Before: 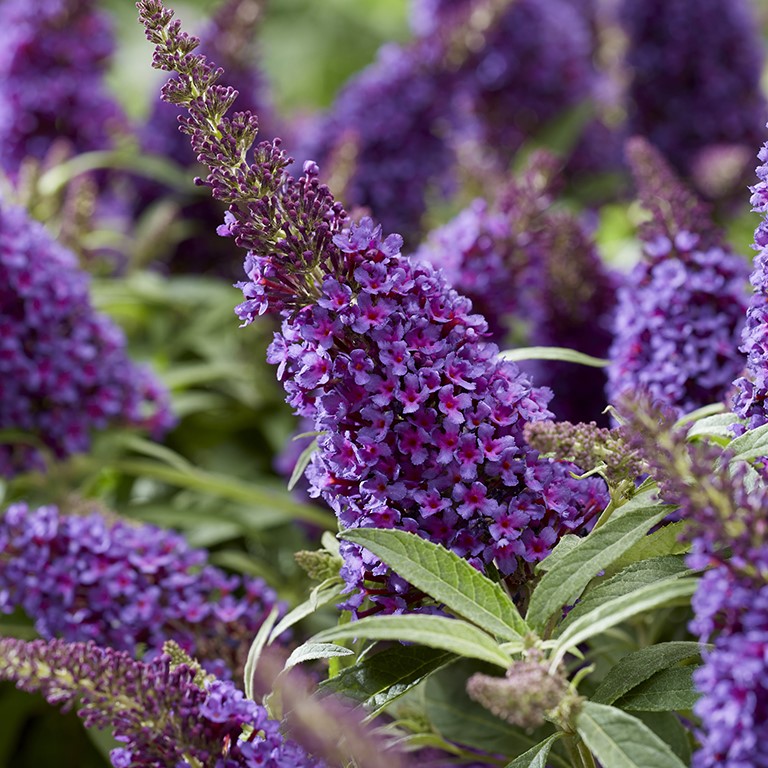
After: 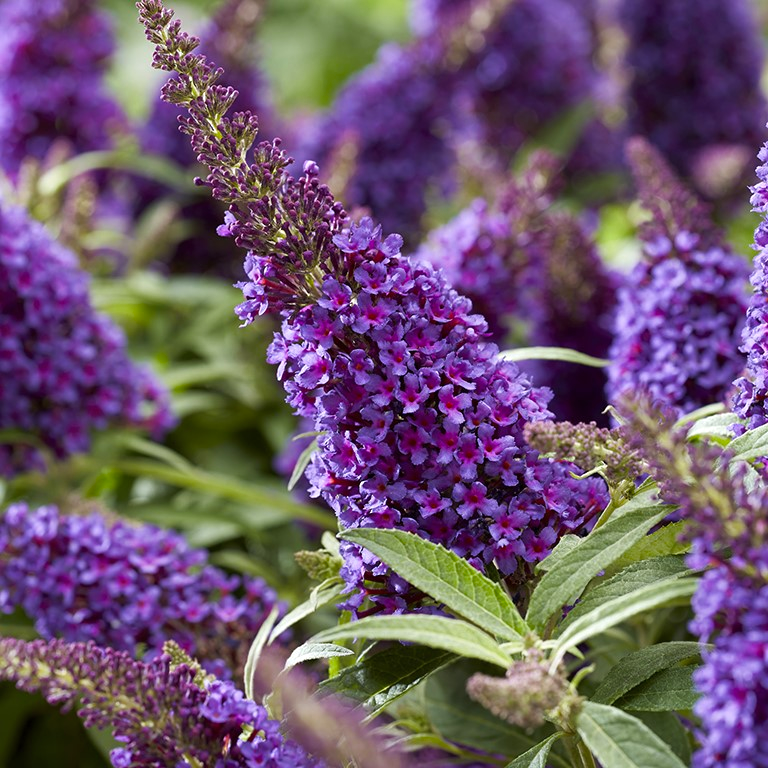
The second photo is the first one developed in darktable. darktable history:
color balance rgb: shadows fall-off 101%, linear chroma grading › mid-tones 7.63%, perceptual saturation grading › mid-tones 11.68%, mask middle-gray fulcrum 22.45%, global vibrance 10.11%, saturation formula JzAzBz (2021)
exposure: exposure 0.2 EV, compensate highlight preservation false
